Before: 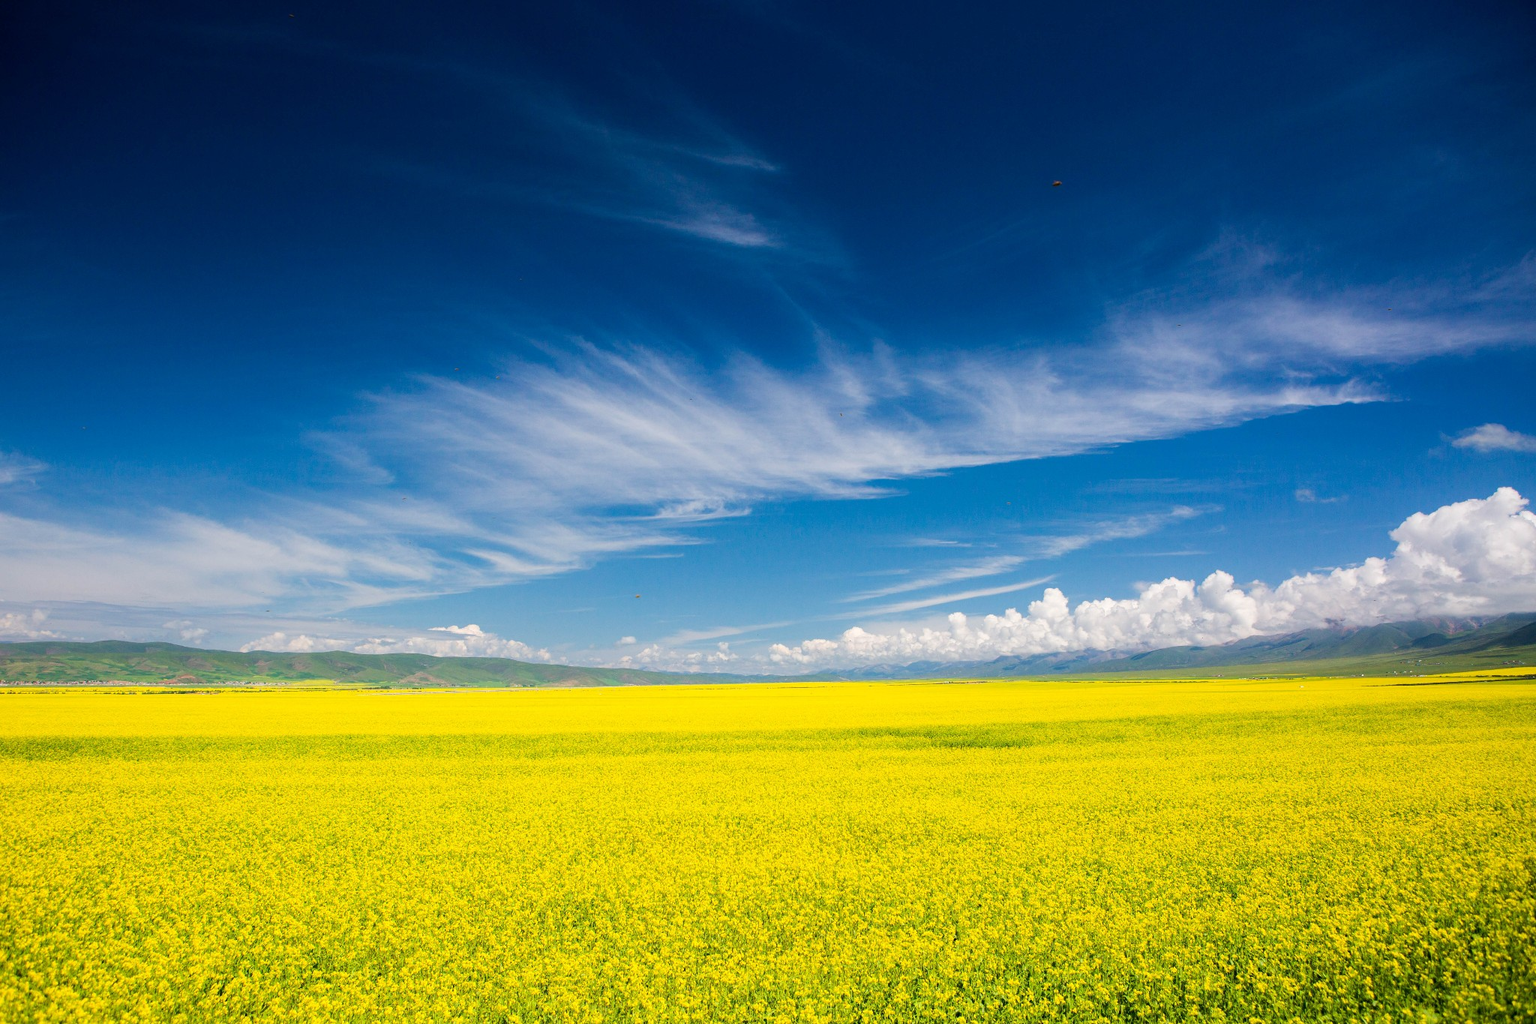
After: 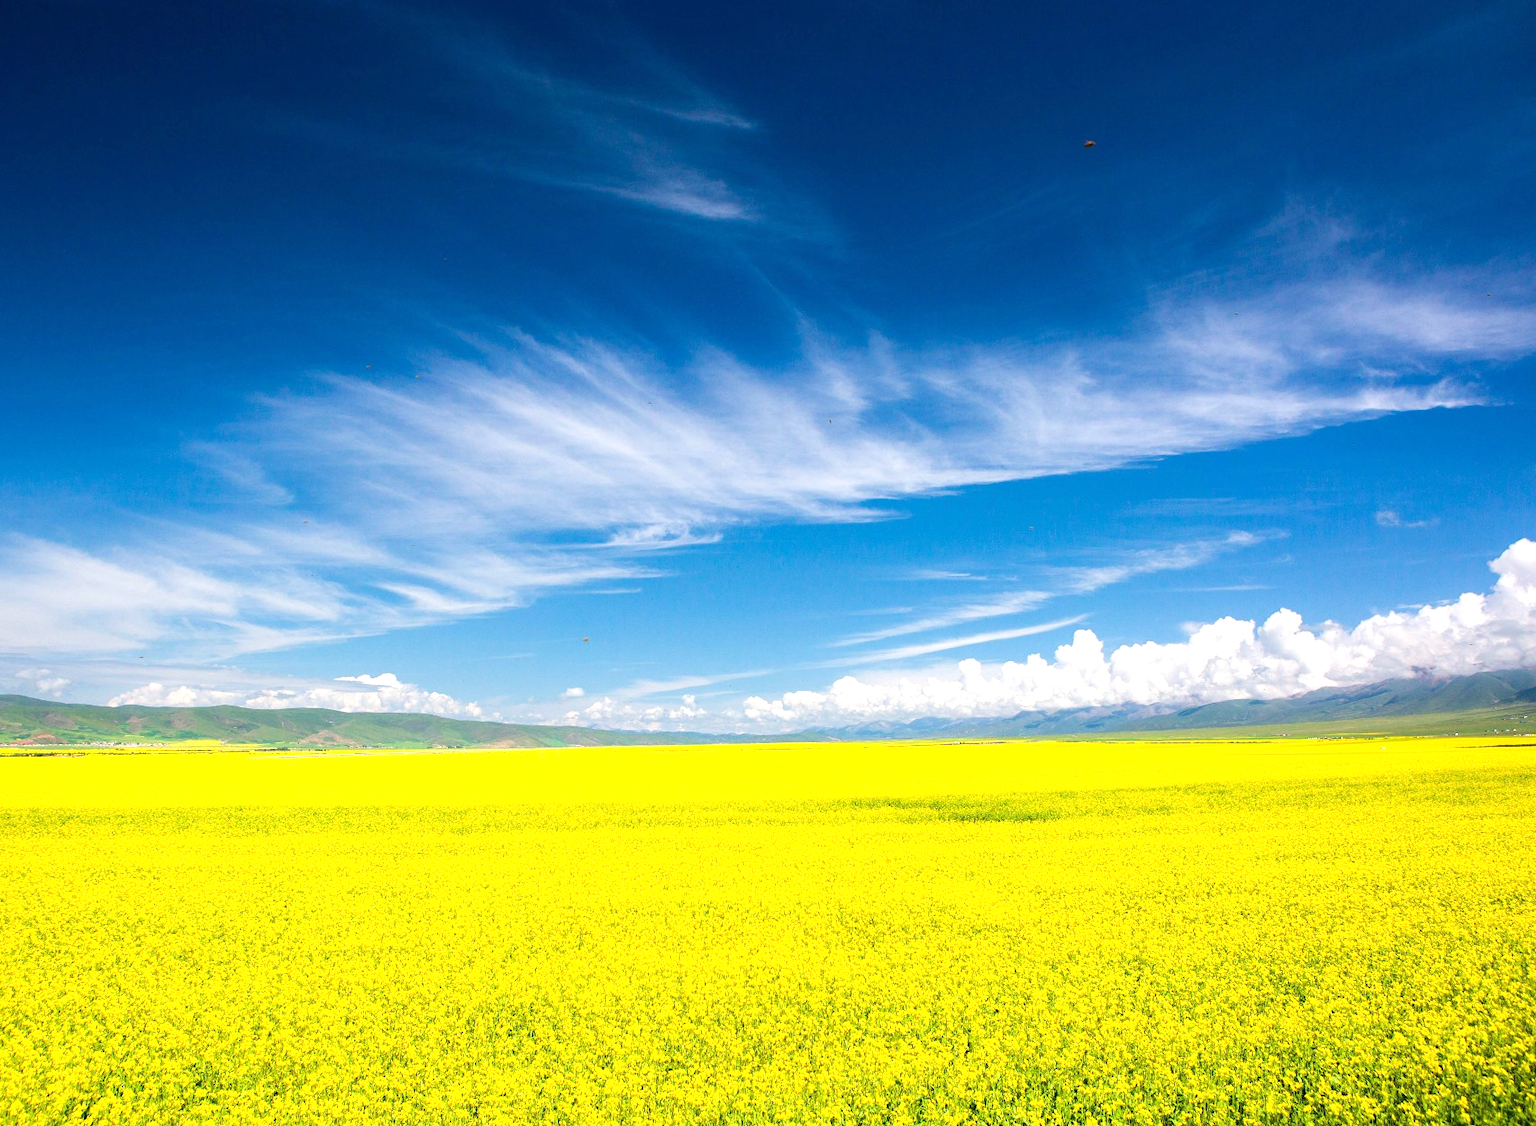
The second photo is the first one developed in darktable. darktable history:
exposure: exposure 0.609 EV, compensate exposure bias true, compensate highlight preservation false
crop: left 9.811%, top 6.279%, right 6.92%, bottom 2.113%
